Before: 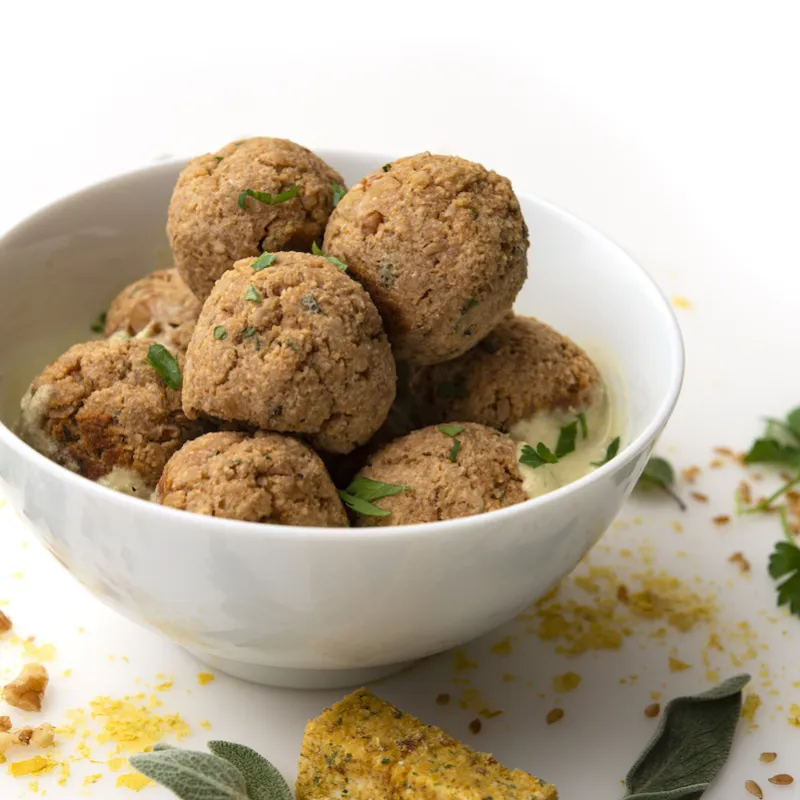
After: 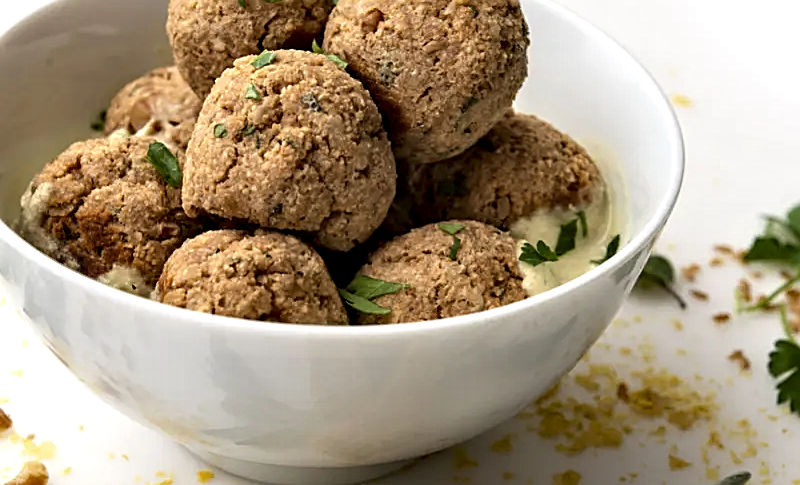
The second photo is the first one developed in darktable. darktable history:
crop and rotate: top 25.357%, bottom 13.942%
sharpen: amount 0.55
contrast equalizer: y [[0.601, 0.6, 0.598, 0.598, 0.6, 0.601], [0.5 ×6], [0.5 ×6], [0 ×6], [0 ×6]]
